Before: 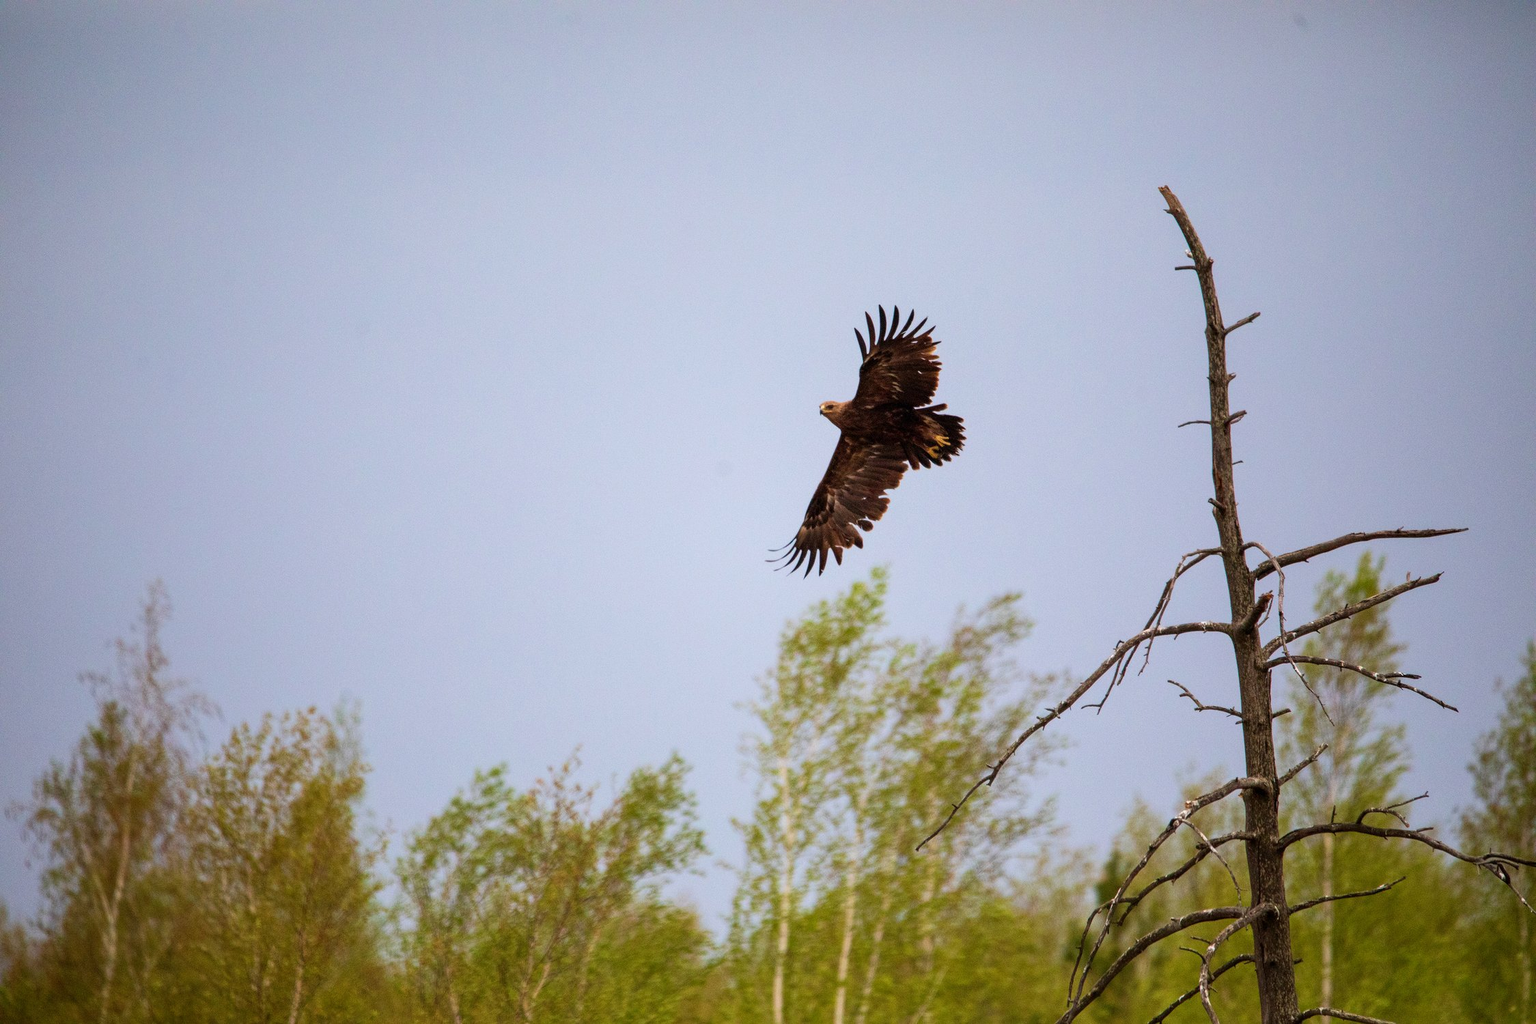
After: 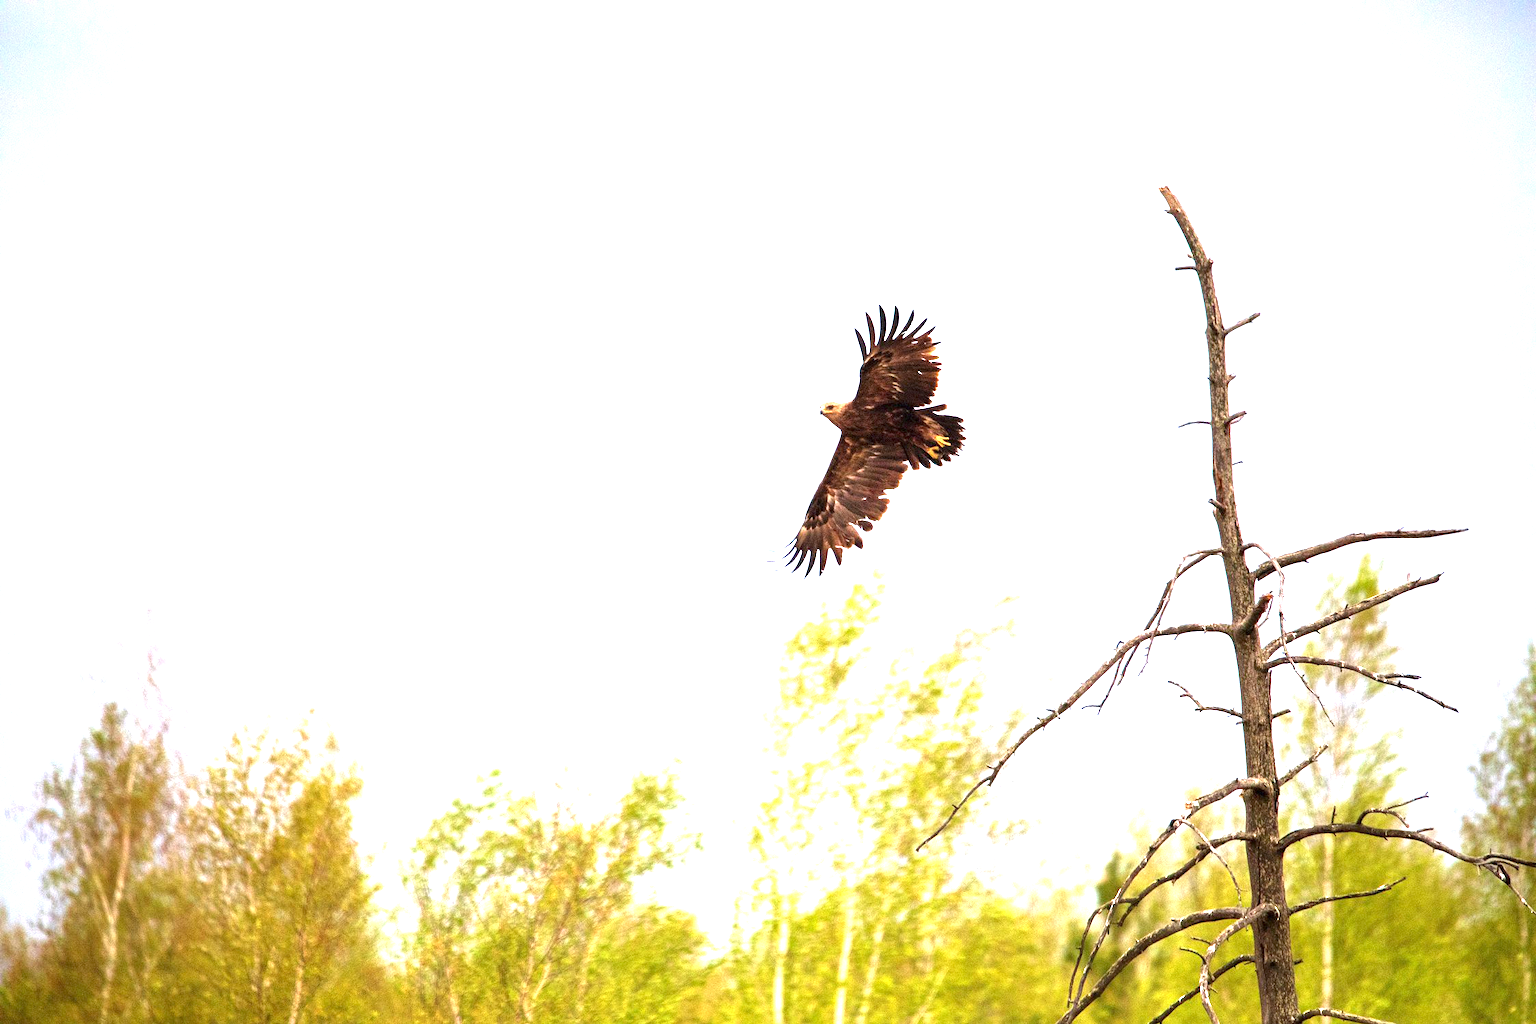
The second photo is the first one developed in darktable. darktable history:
exposure: exposure 2.029 EV, compensate highlight preservation false
